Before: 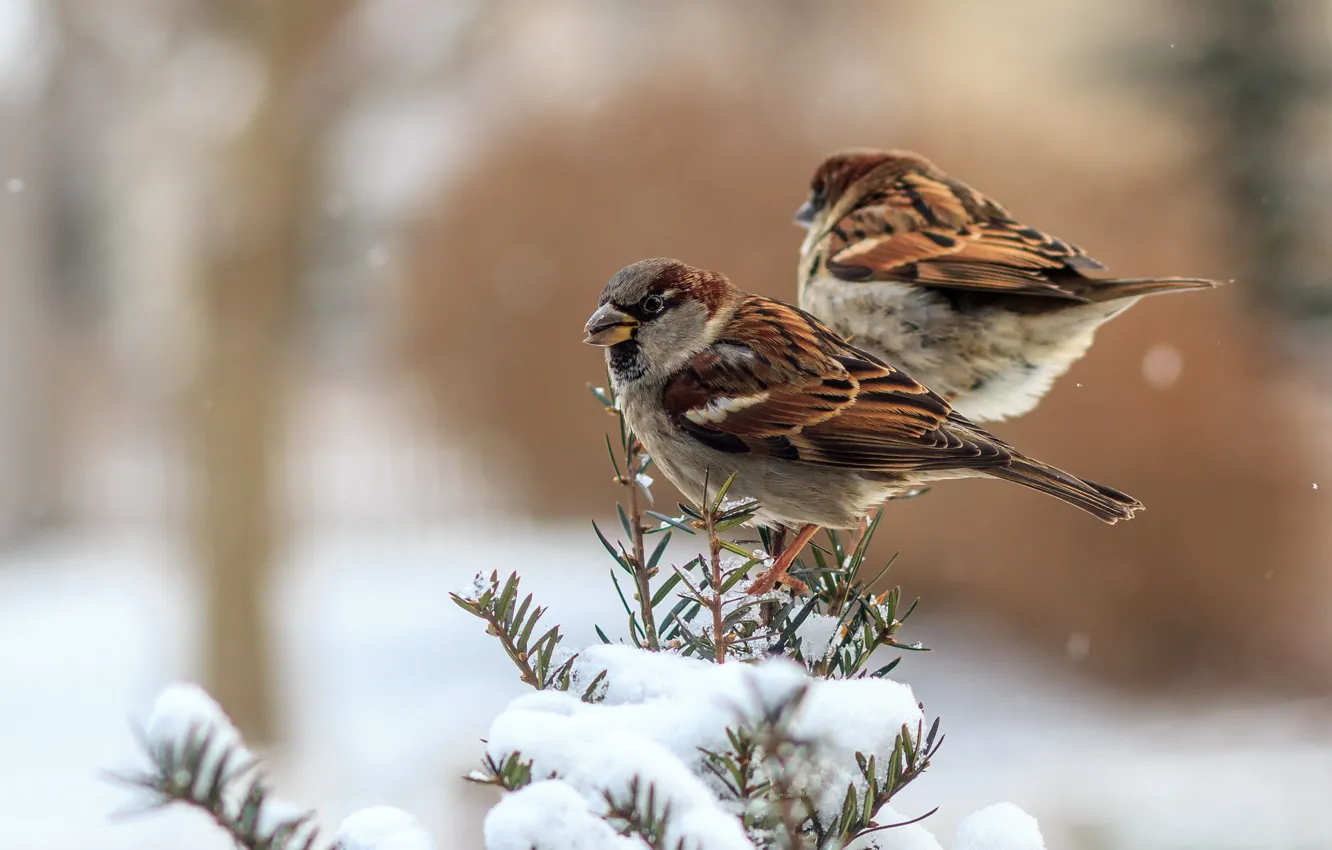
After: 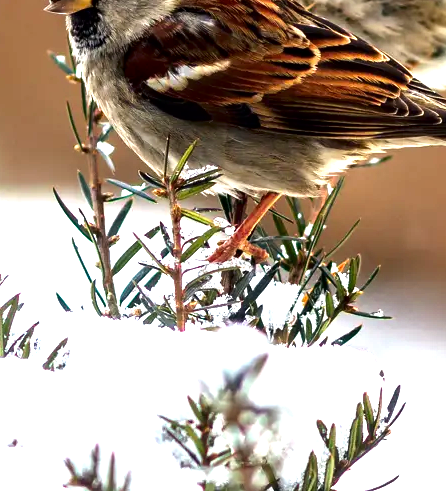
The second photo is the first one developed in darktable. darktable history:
exposure: black level correction 0.001, exposure 0.192 EV, compensate highlight preservation false
crop: left 40.486%, top 39.096%, right 25.969%, bottom 3.136%
tone equalizer: -8 EV -1.1 EV, -7 EV -1.01 EV, -6 EV -0.884 EV, -5 EV -0.54 EV, -3 EV 0.59 EV, -2 EV 0.849 EV, -1 EV 0.999 EV, +0 EV 1.06 EV
contrast brightness saturation: brightness -0.245, saturation 0.203
